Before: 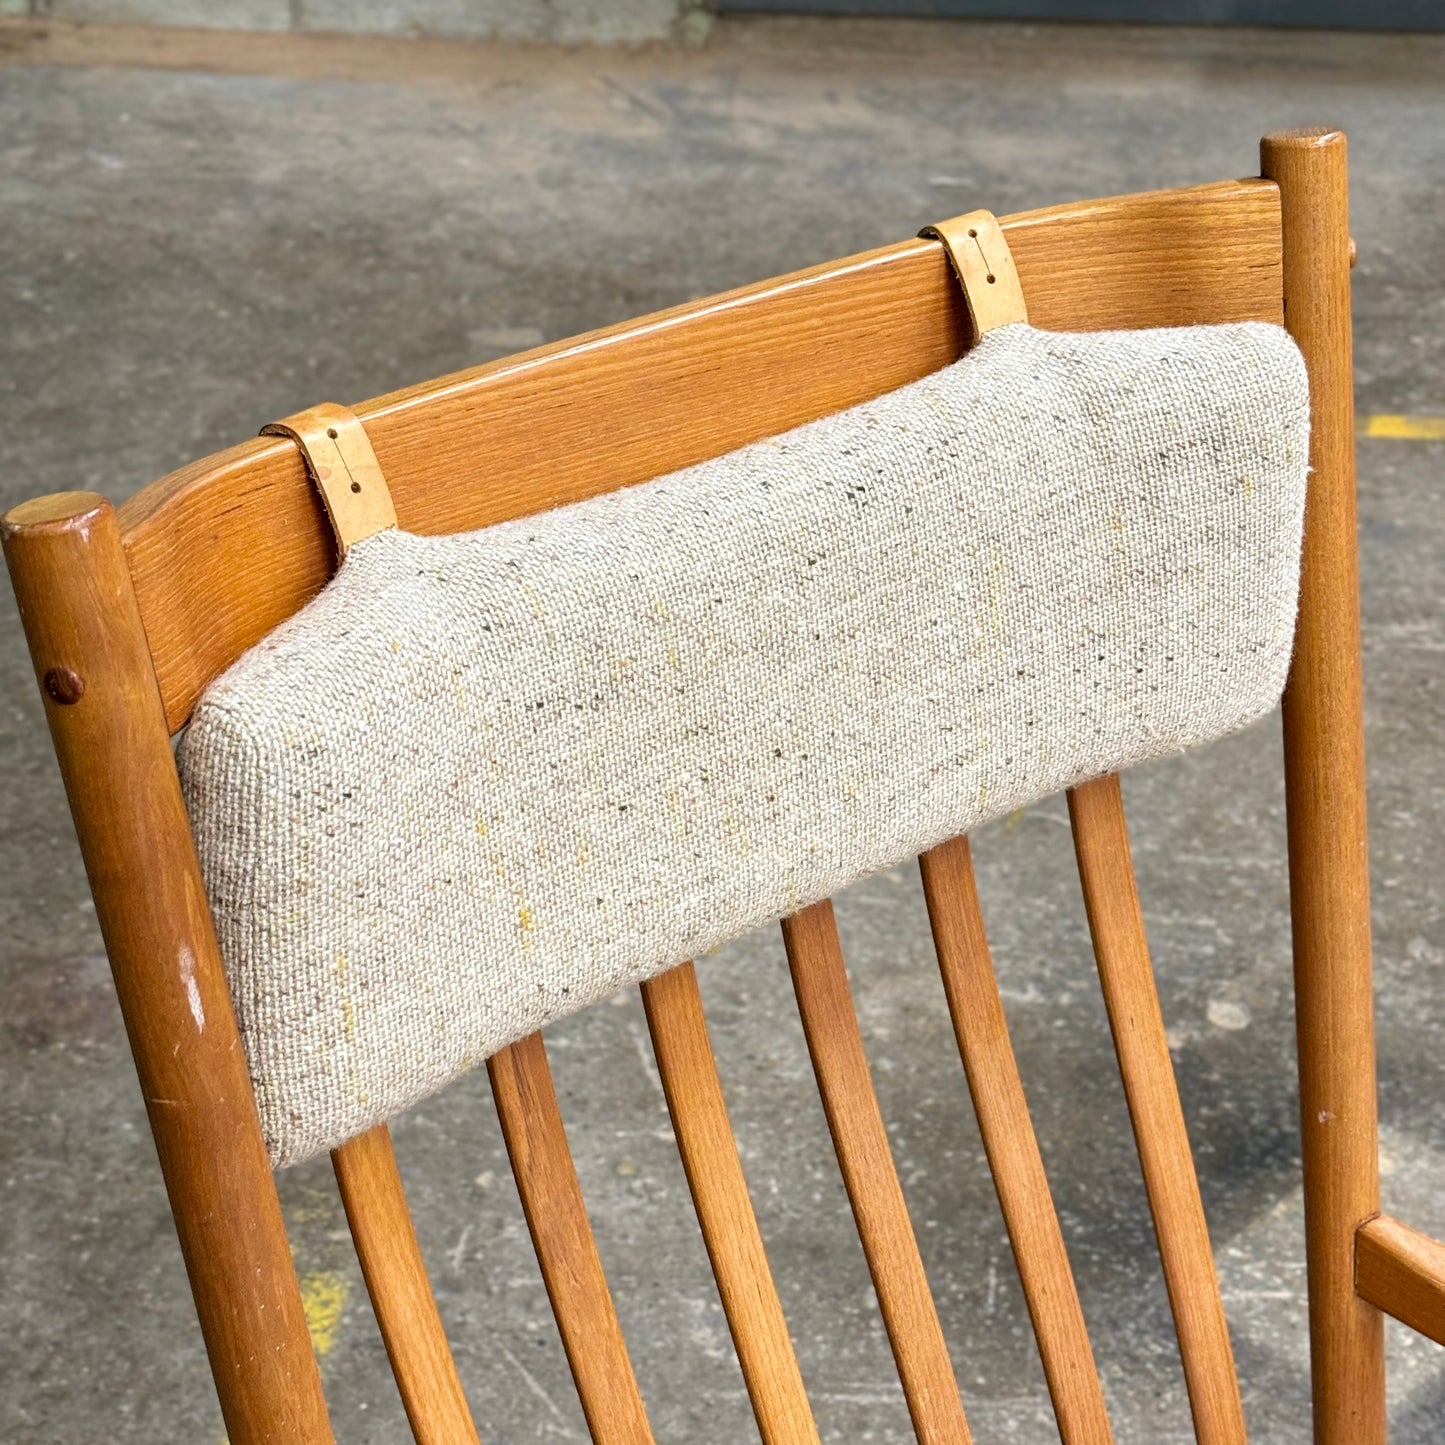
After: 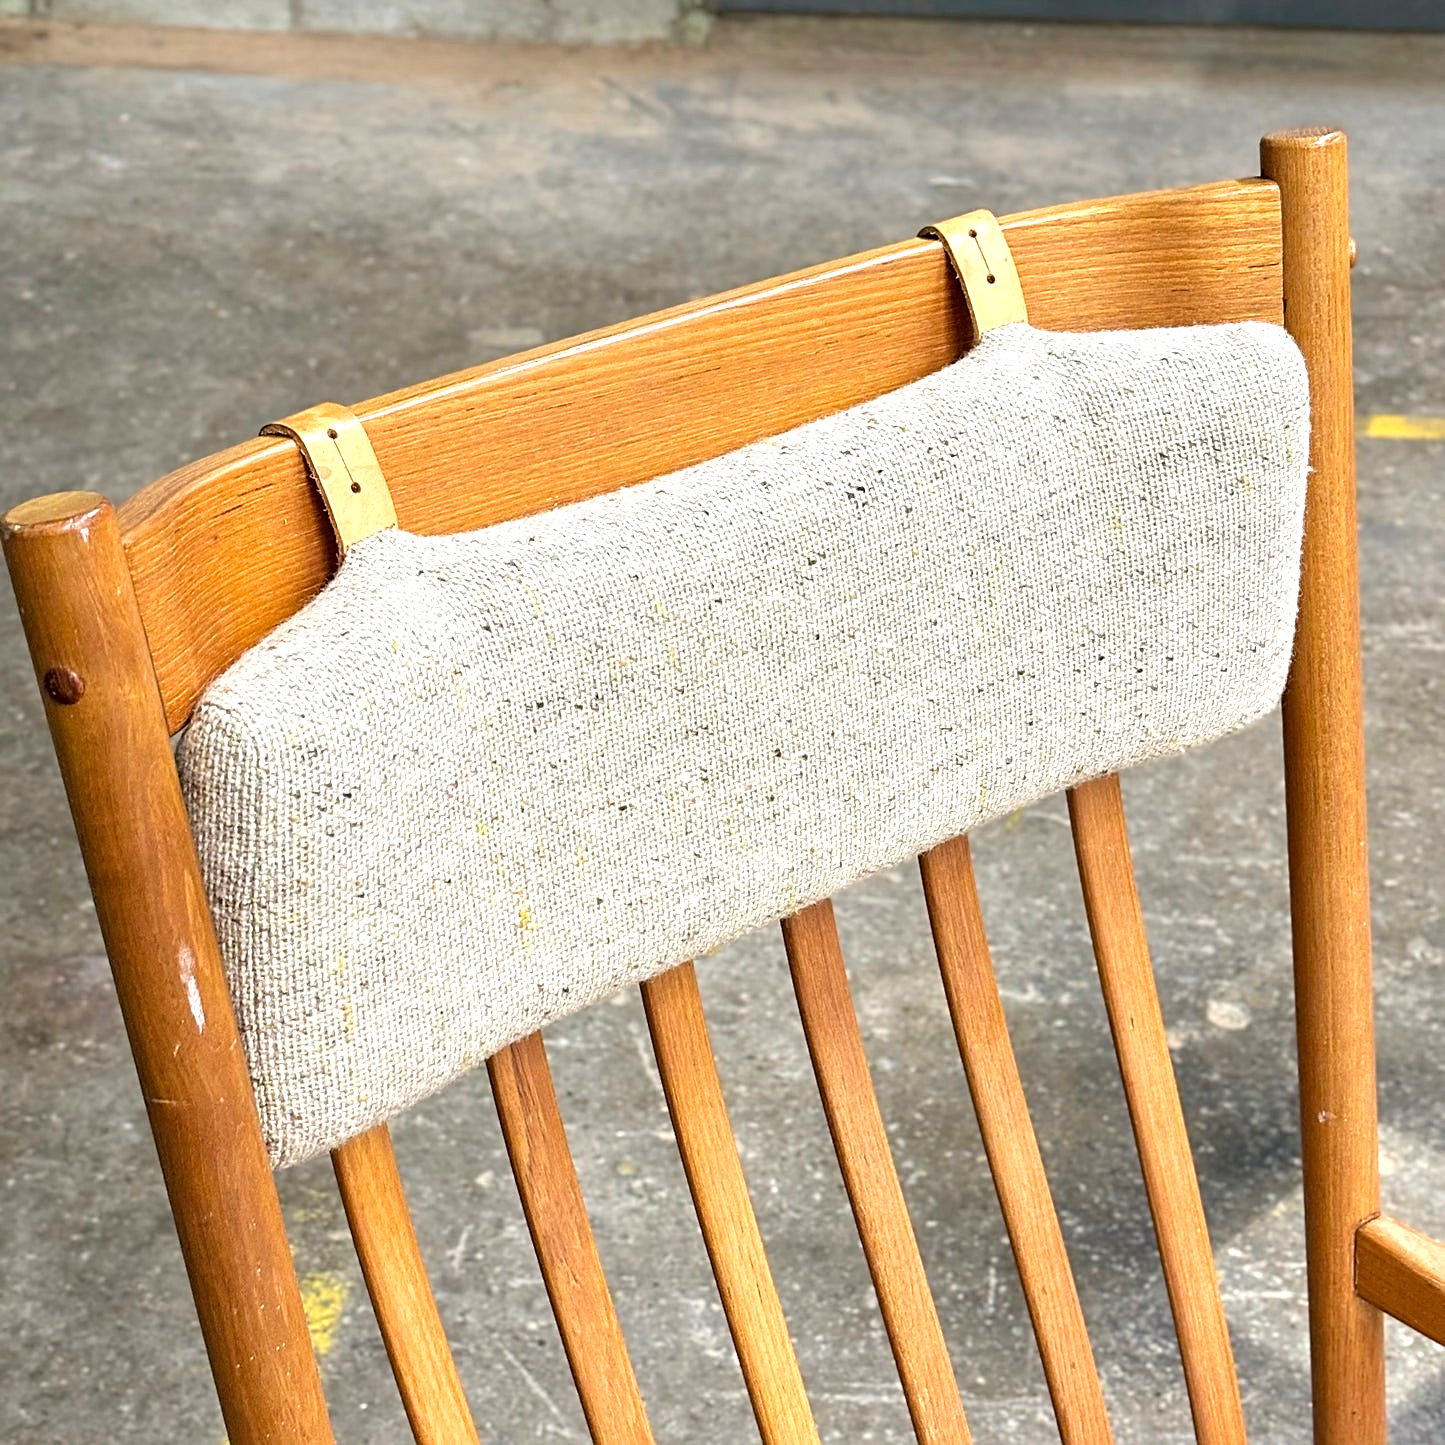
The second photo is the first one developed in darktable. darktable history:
sharpen: on, module defaults
exposure: exposure 0.507 EV, compensate highlight preservation false
